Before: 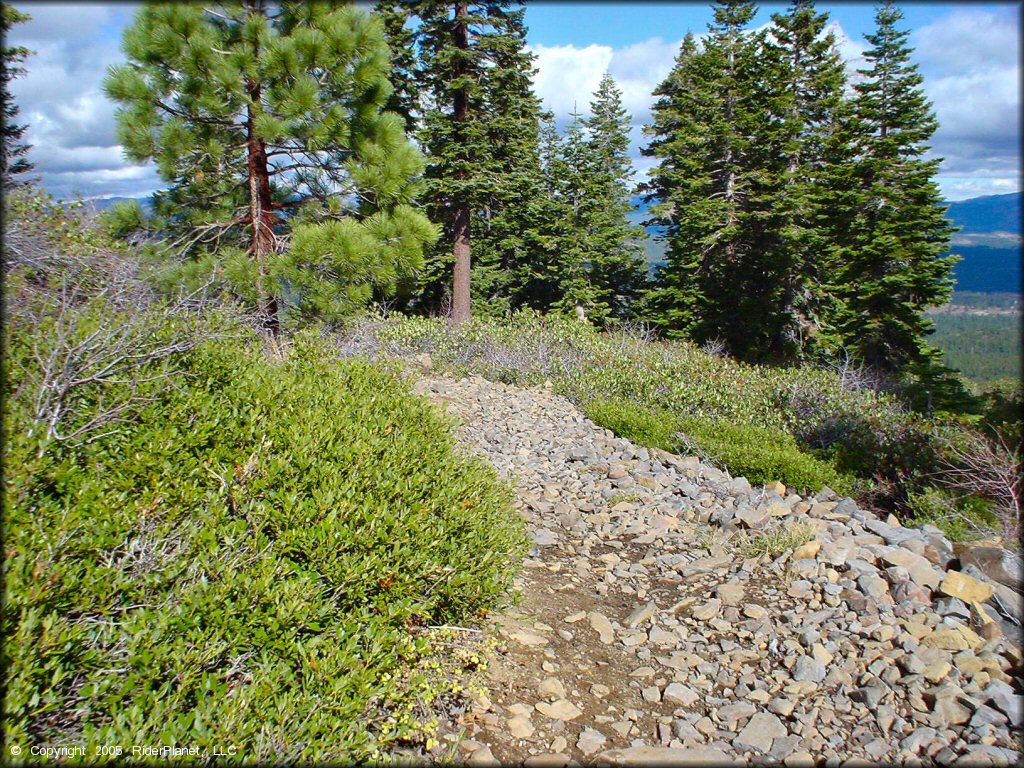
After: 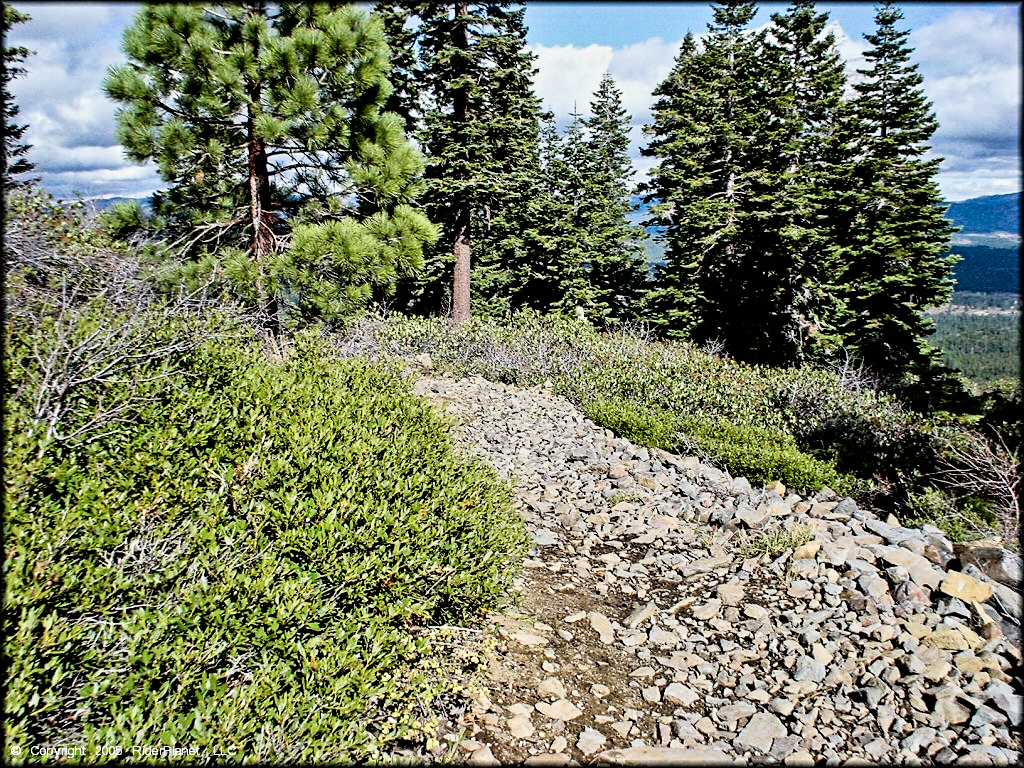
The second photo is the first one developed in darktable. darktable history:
contrast equalizer: y [[0.5, 0.542, 0.583, 0.625, 0.667, 0.708], [0.5 ×6], [0.5 ×6], [0 ×6], [0 ×6]]
filmic rgb: black relative exposure -5.02 EV, white relative exposure 3.54 EV, hardness 3.18, contrast 1.484, highlights saturation mix -48.77%
